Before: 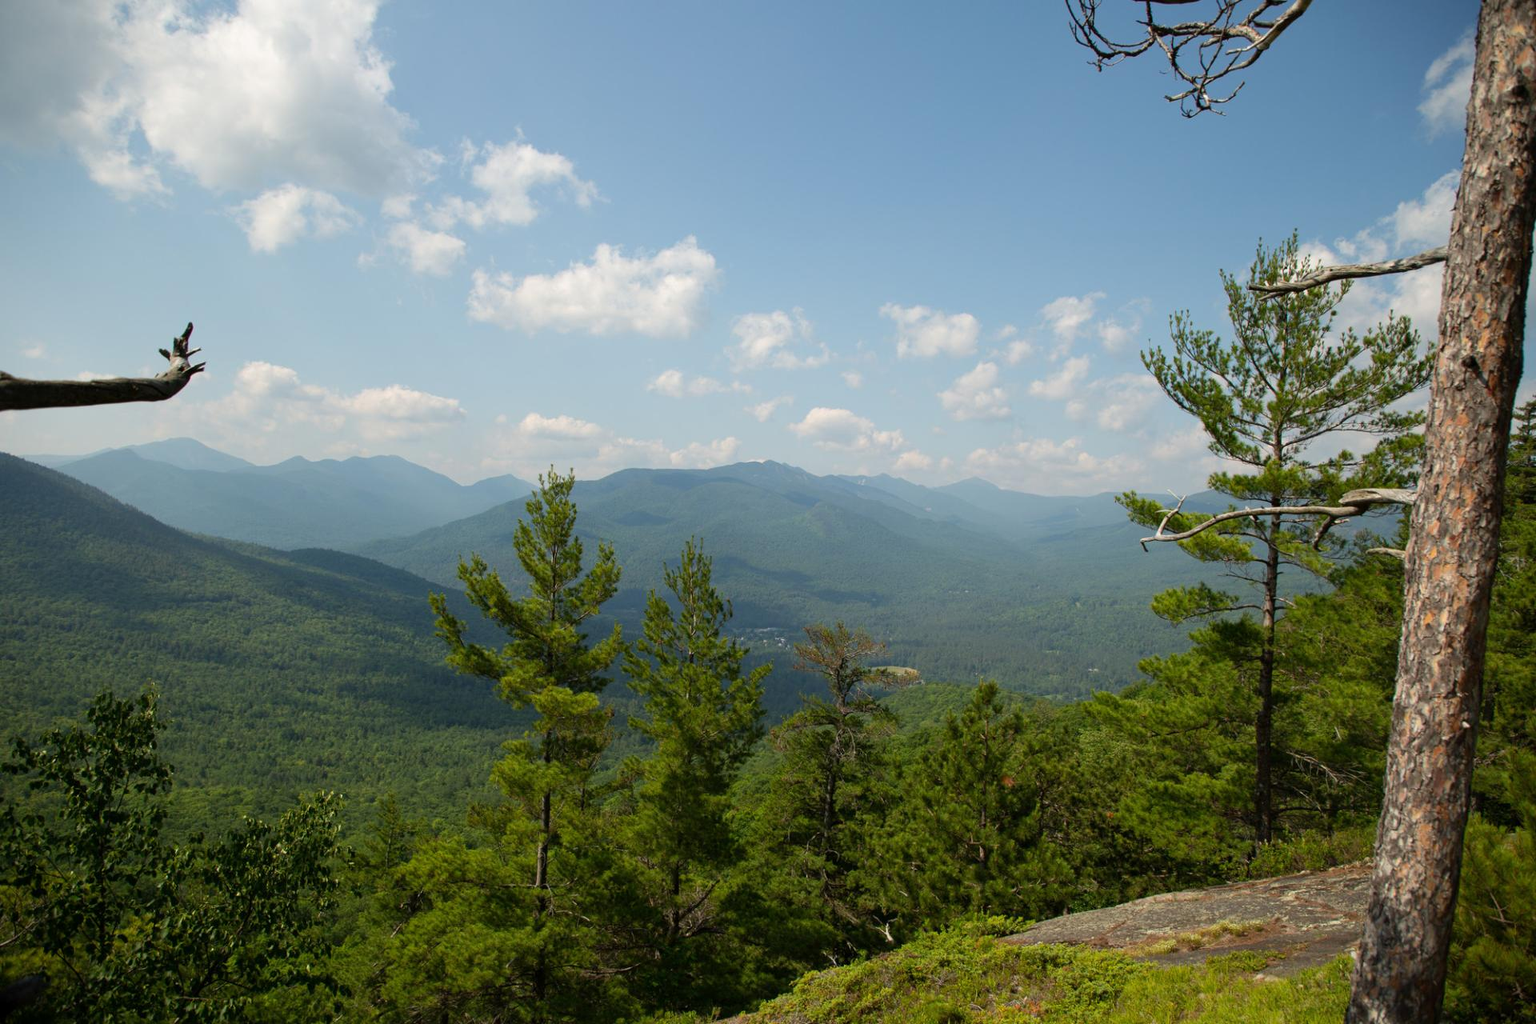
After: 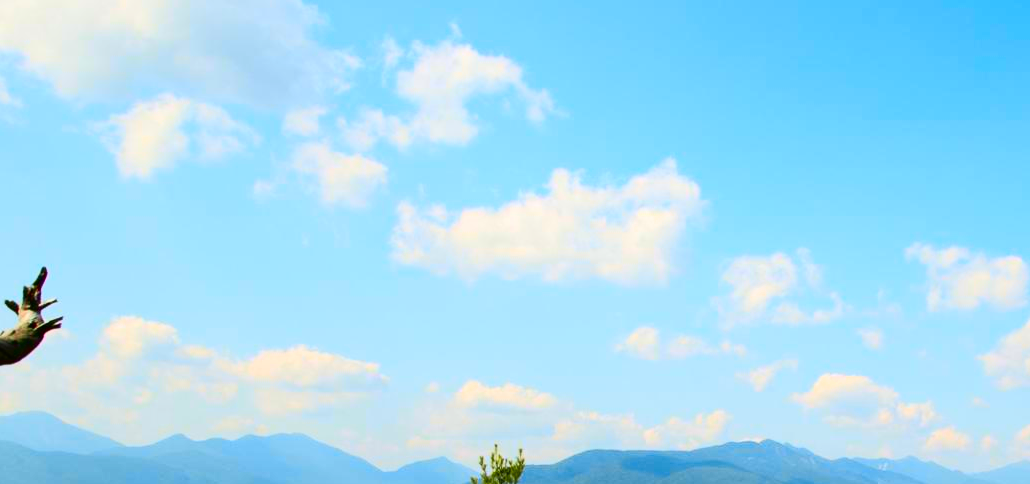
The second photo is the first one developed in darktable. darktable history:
tone curve: curves: ch0 [(0, 0.013) (0.074, 0.044) (0.251, 0.234) (0.472, 0.511) (0.63, 0.752) (0.746, 0.866) (0.899, 0.956) (1, 1)]; ch1 [(0, 0) (0.08, 0.08) (0.347, 0.394) (0.455, 0.441) (0.5, 0.5) (0.517, 0.53) (0.563, 0.611) (0.617, 0.682) (0.756, 0.788) (0.92, 0.92) (1, 1)]; ch2 [(0, 0) (0.096, 0.056) (0.304, 0.204) (0.5, 0.5) (0.539, 0.575) (0.597, 0.644) (0.92, 0.92) (1, 1)], color space Lab, independent channels, preserve colors none
color balance rgb: perceptual saturation grading › global saturation 40%, global vibrance 15%
crop: left 10.121%, top 10.631%, right 36.218%, bottom 51.526%
